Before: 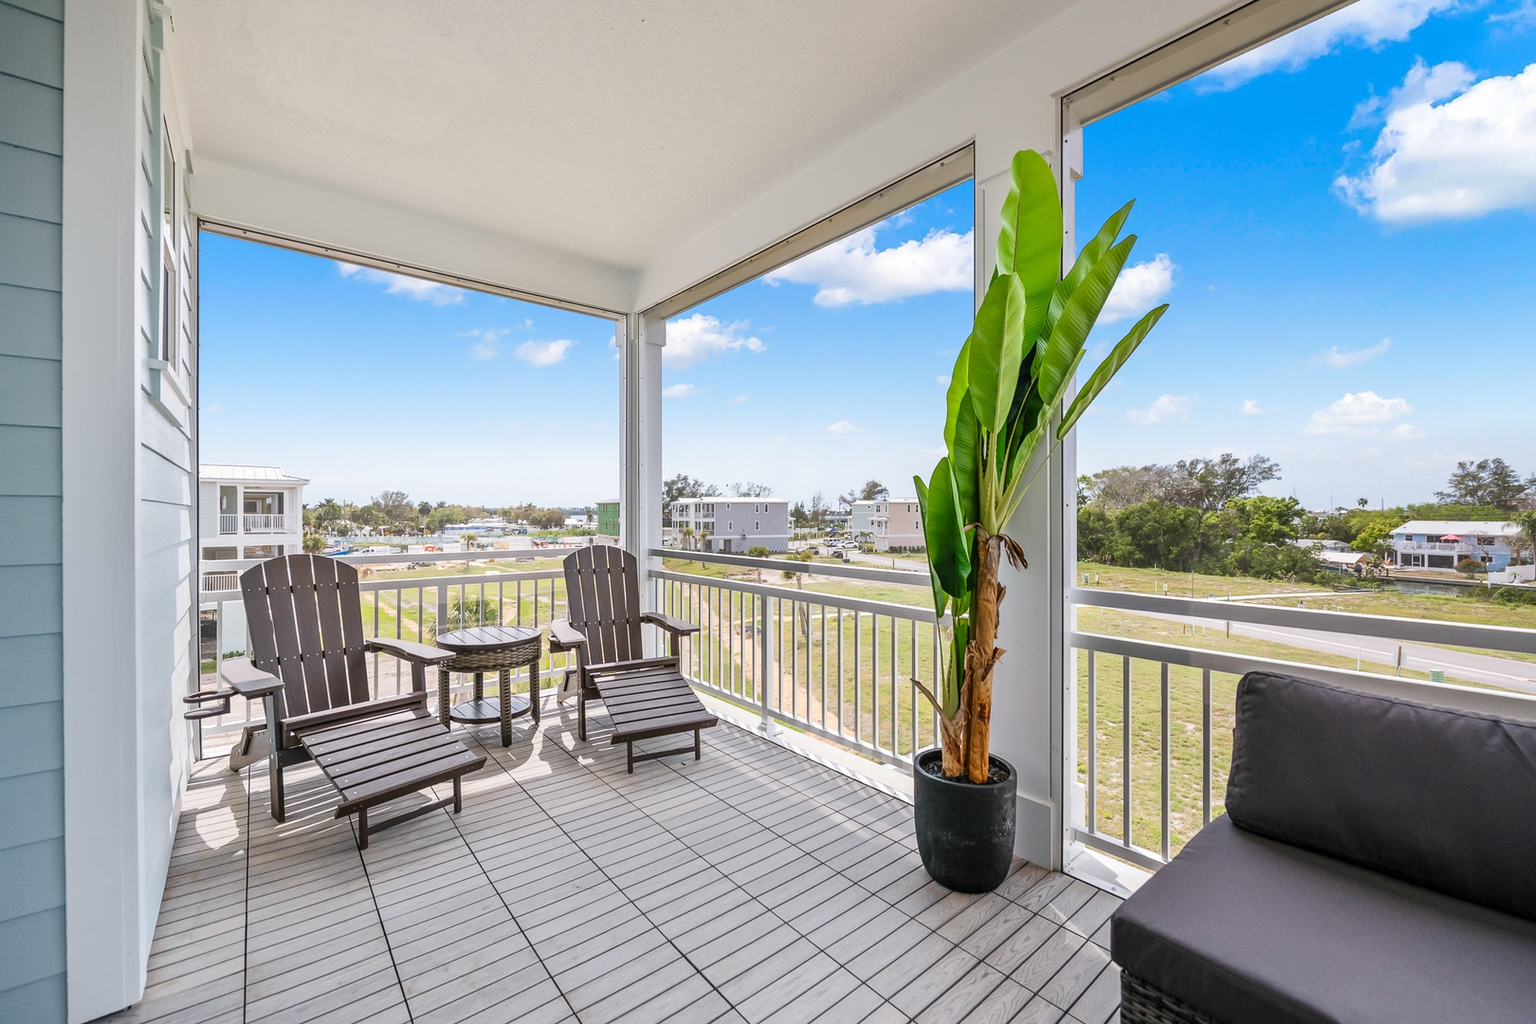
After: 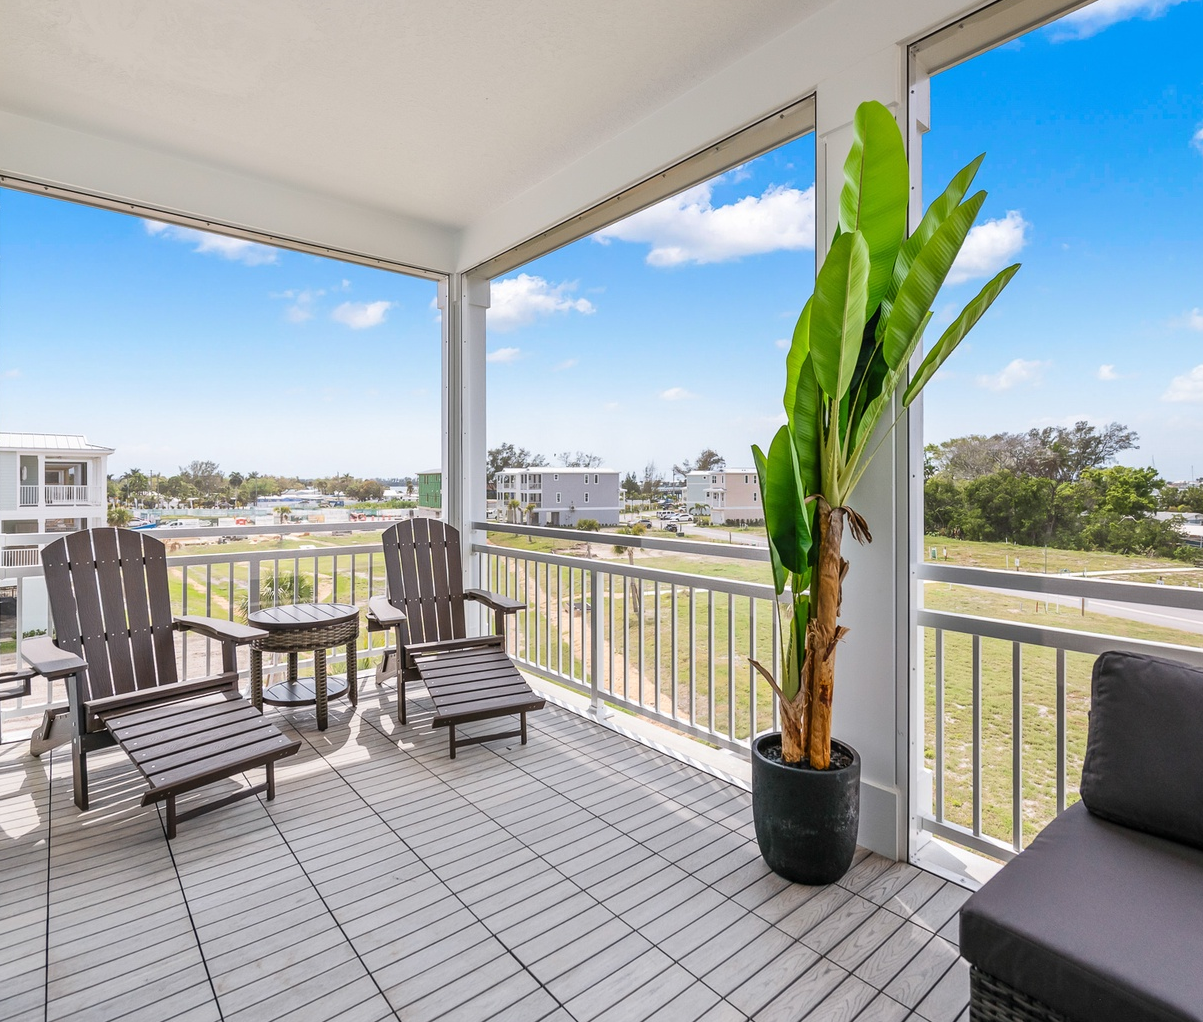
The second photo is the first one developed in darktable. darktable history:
crop and rotate: left 13.094%, top 5.283%, right 12.621%
